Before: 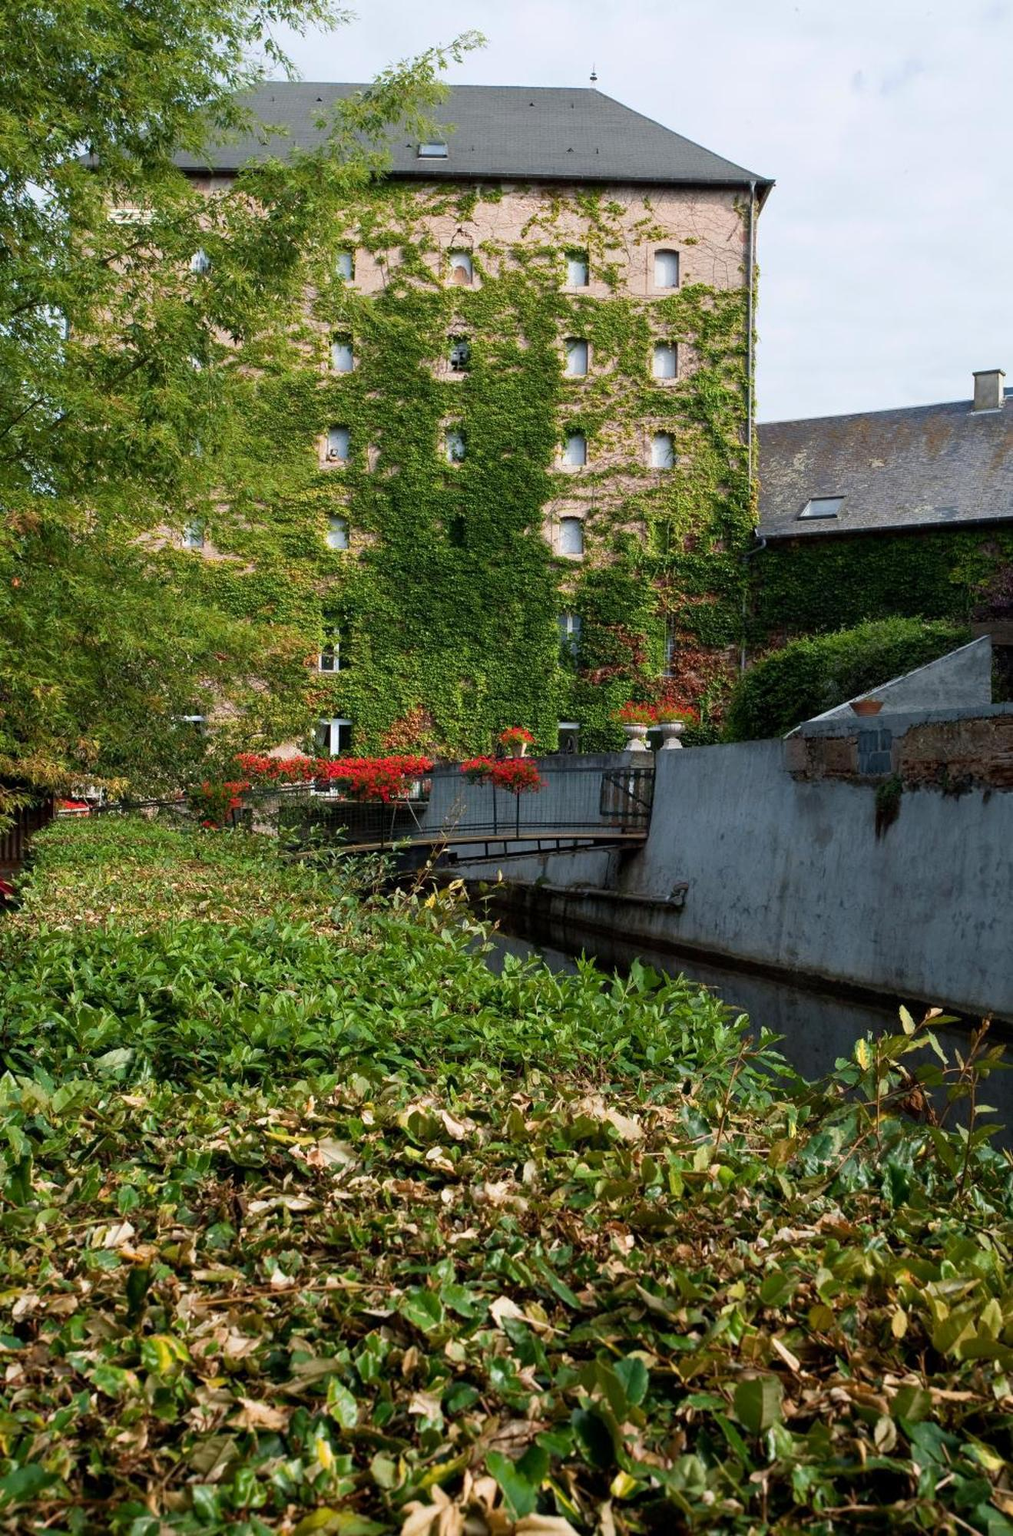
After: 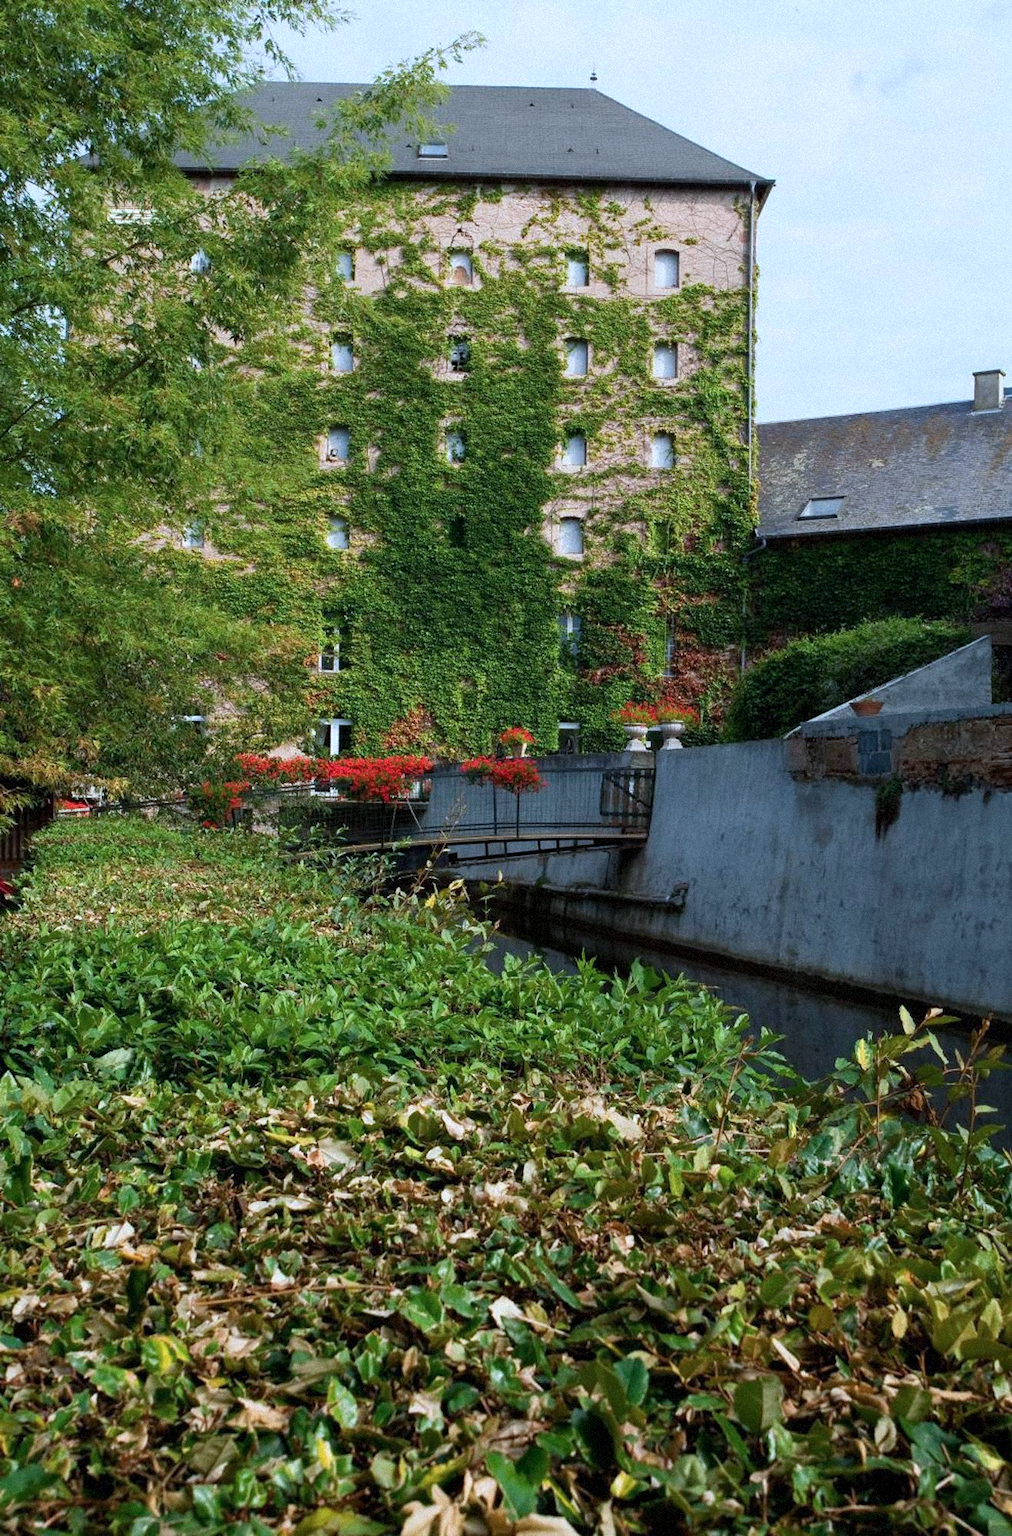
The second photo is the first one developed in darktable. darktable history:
grain: mid-tones bias 0%
color calibration: x 0.37, y 0.382, temperature 4313.32 K
